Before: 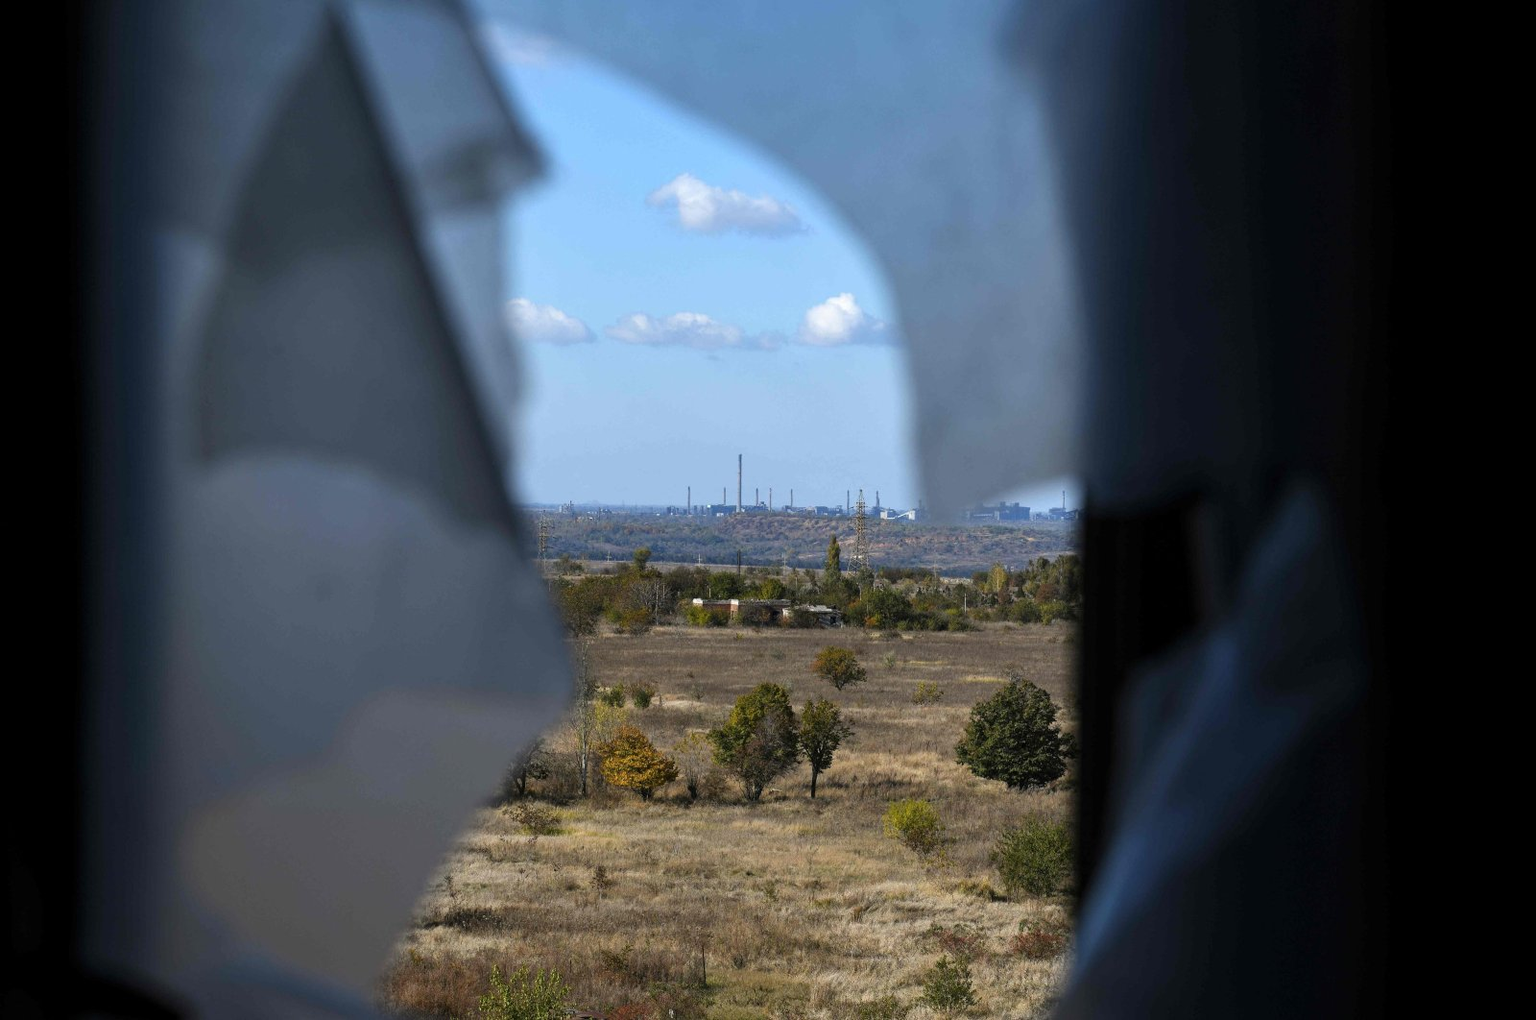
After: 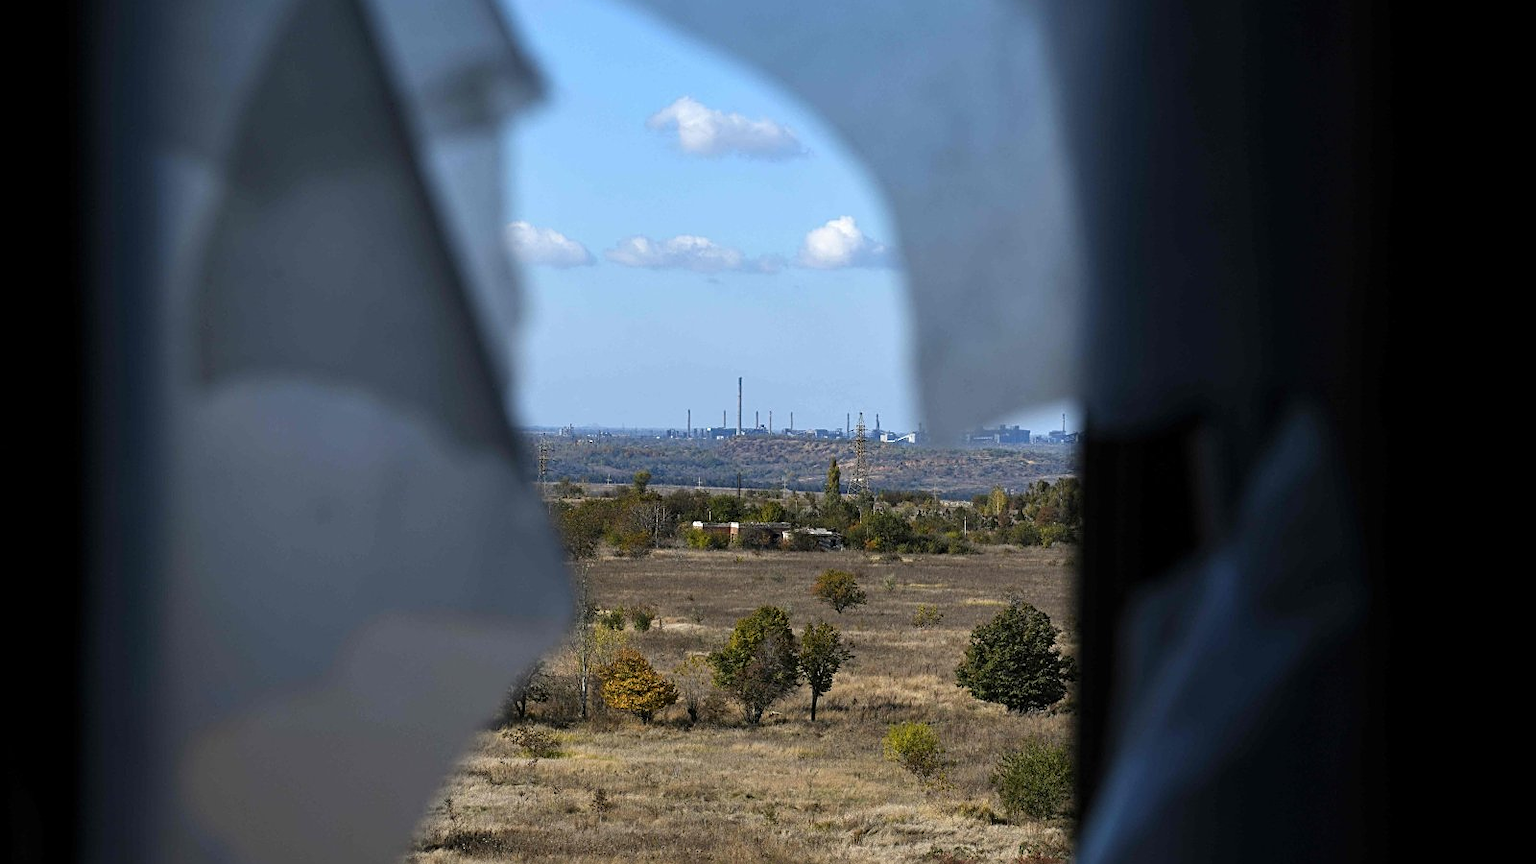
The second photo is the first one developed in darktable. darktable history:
sharpen: on, module defaults
crop: top 7.617%, bottom 7.631%
